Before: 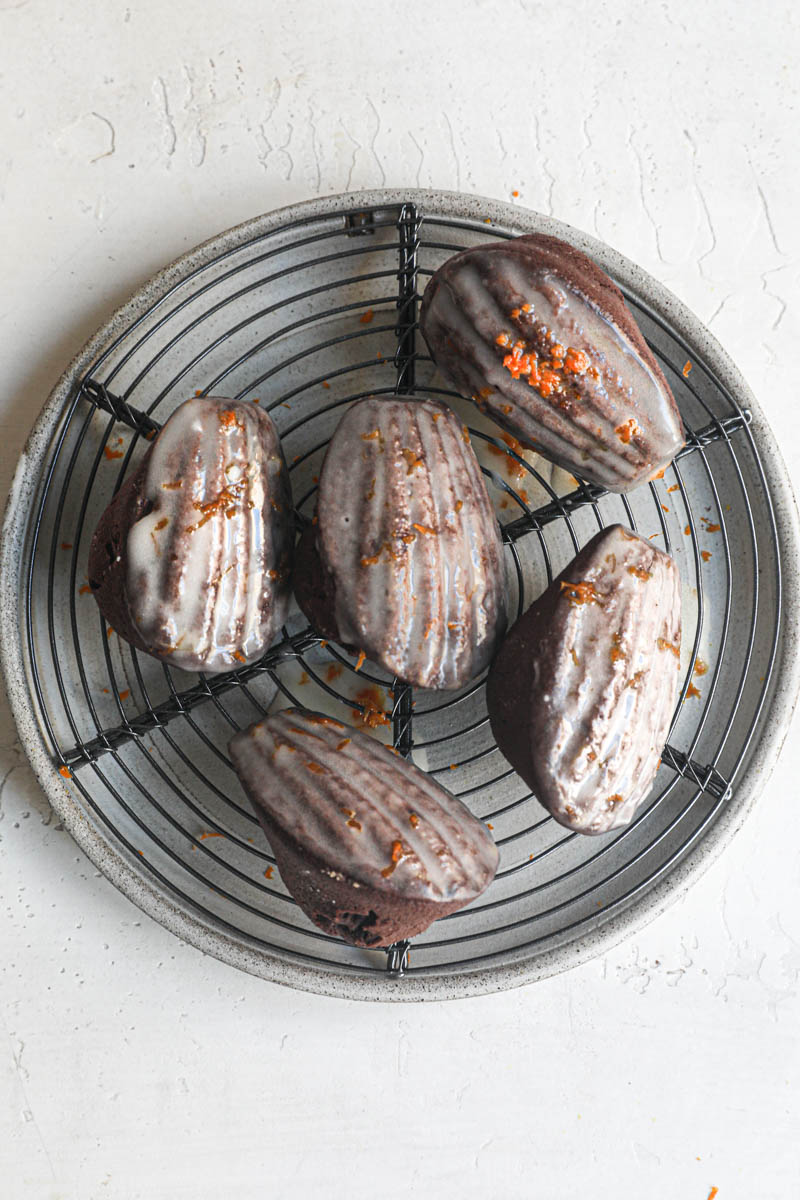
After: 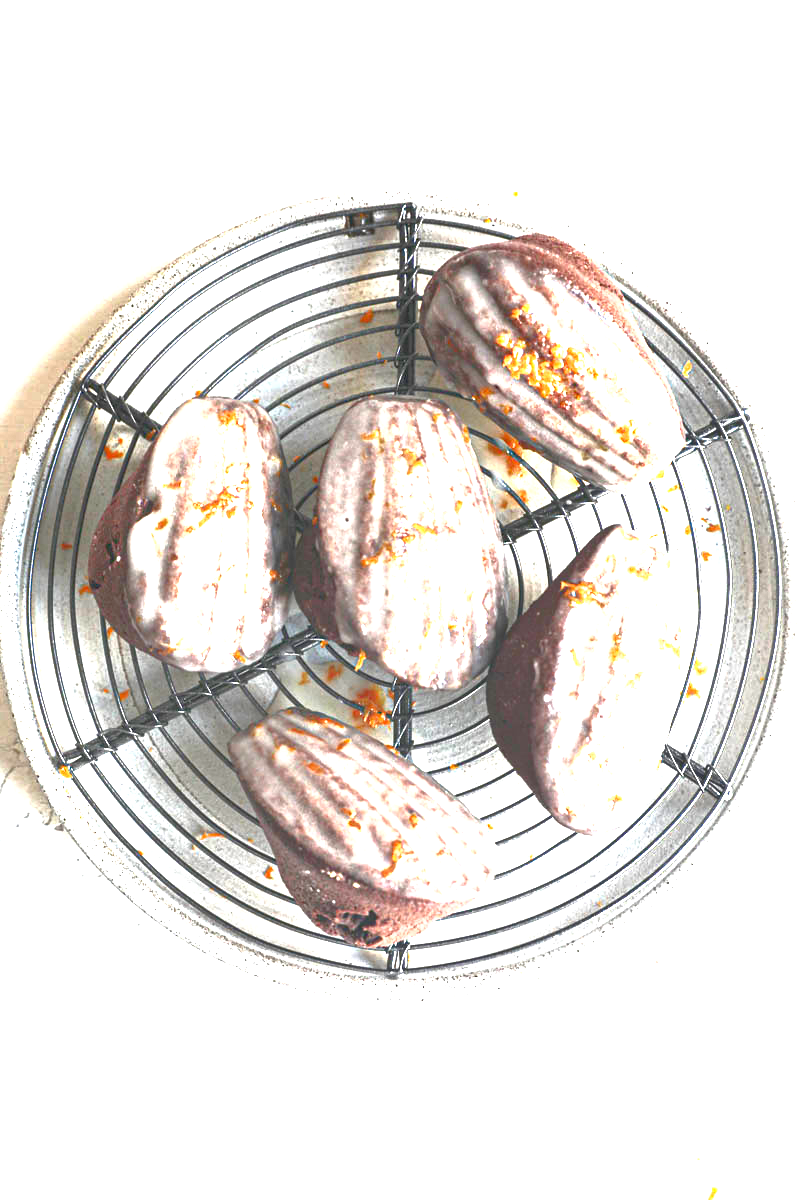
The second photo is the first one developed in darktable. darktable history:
exposure: black level correction 0, exposure 2.412 EV, compensate exposure bias true, compensate highlight preservation false
shadows and highlights: shadows 74.35, highlights -24.32, soften with gaussian
tone curve: curves: ch0 [(0, 0) (0.004, 0.008) (0.077, 0.156) (0.169, 0.29) (0.774, 0.774) (1, 1)], color space Lab, linked channels, preserve colors none
